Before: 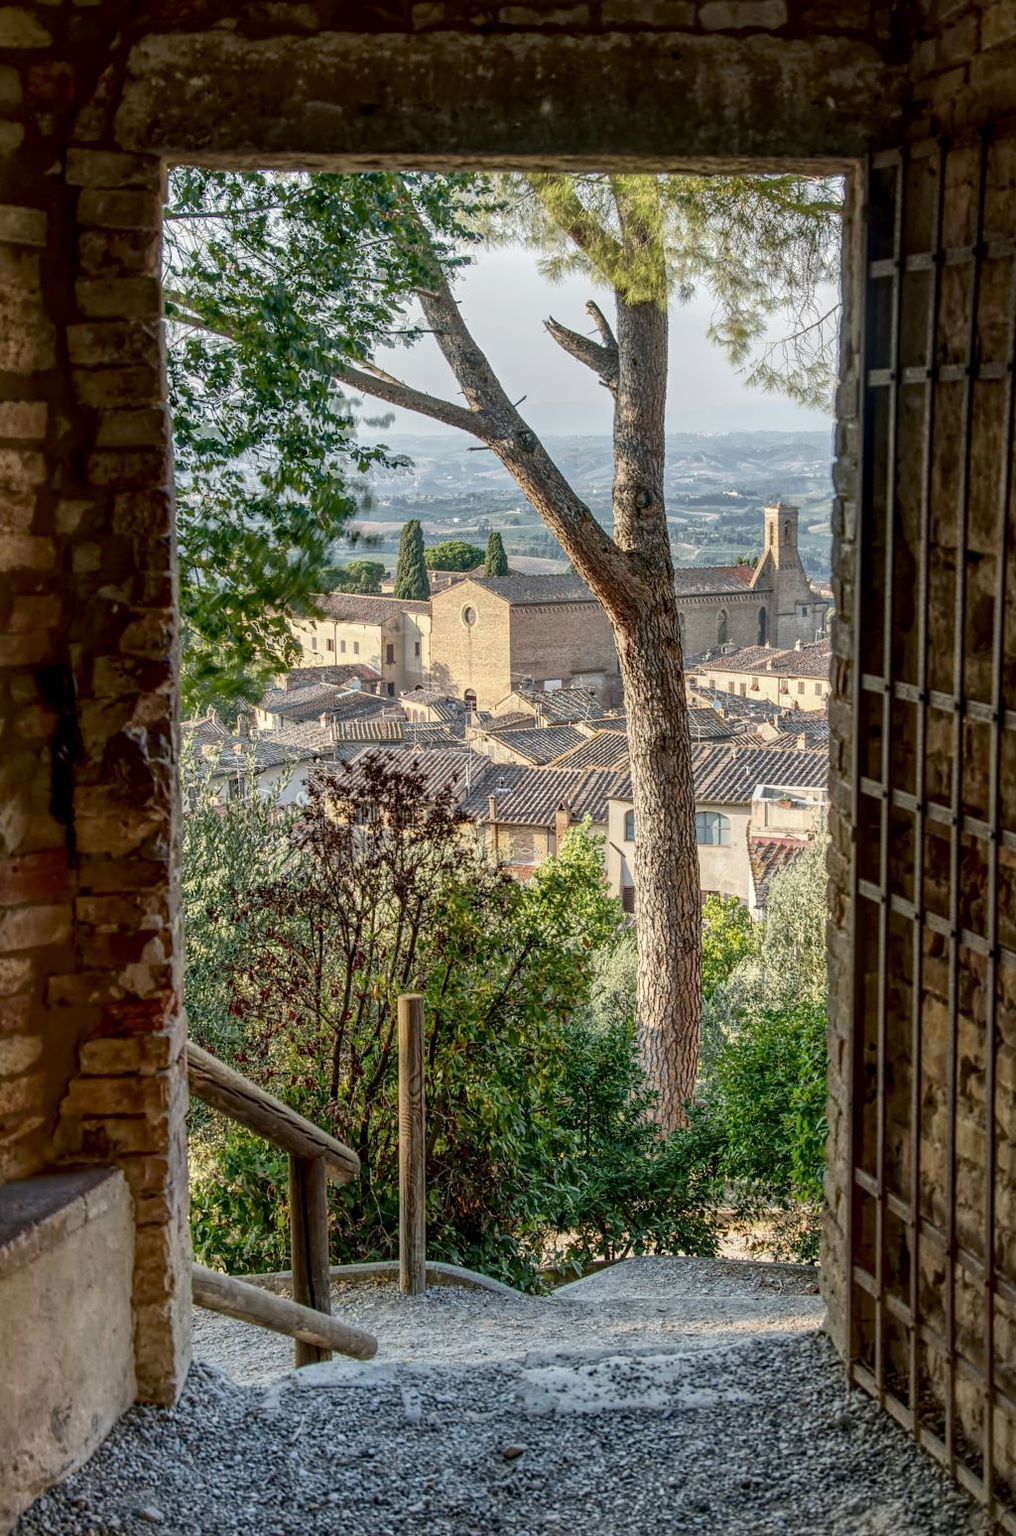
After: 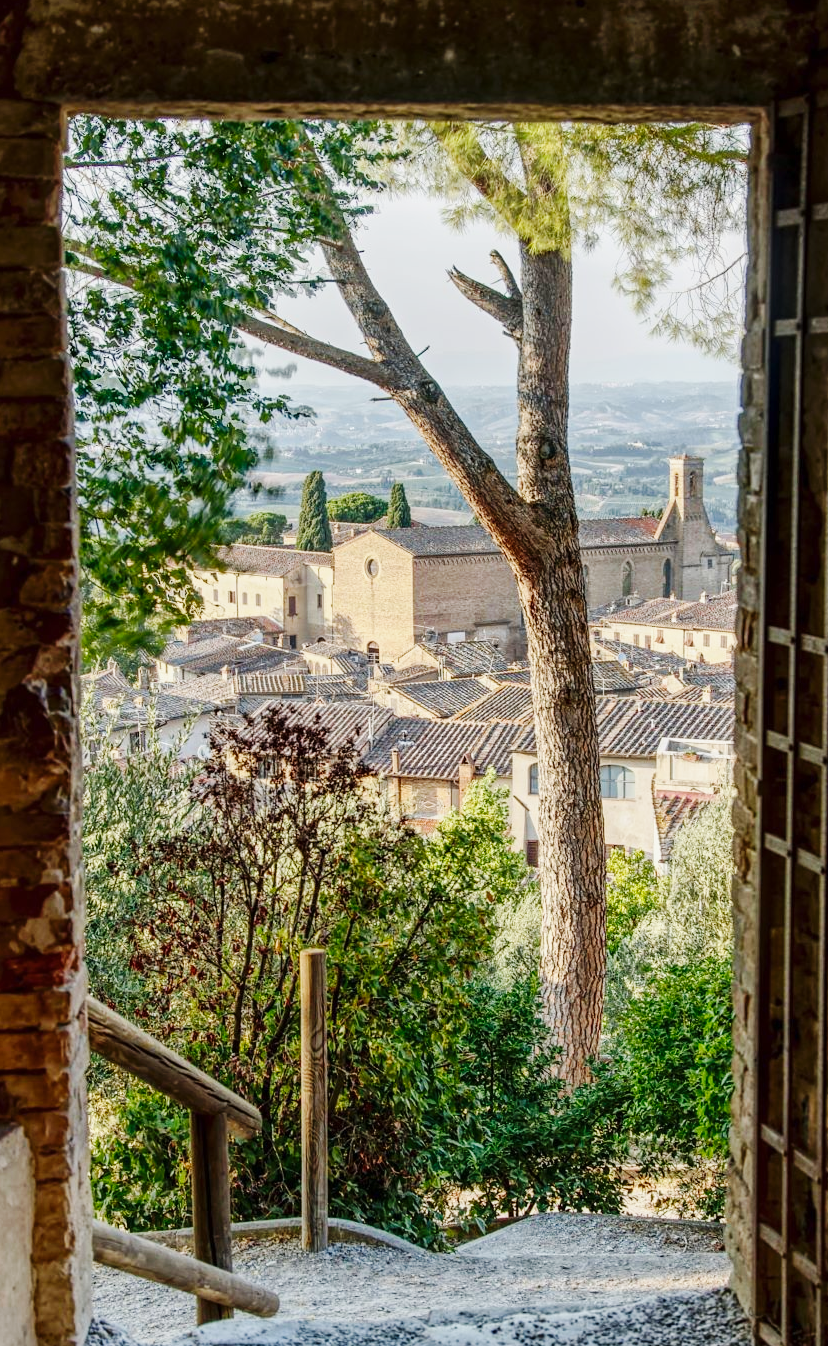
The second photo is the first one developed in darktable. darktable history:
color balance rgb: contrast -10%
base curve: curves: ch0 [(0, 0) (0.032, 0.025) (0.121, 0.166) (0.206, 0.329) (0.605, 0.79) (1, 1)], preserve colors none
crop: left 9.929%, top 3.475%, right 9.188%, bottom 9.529%
